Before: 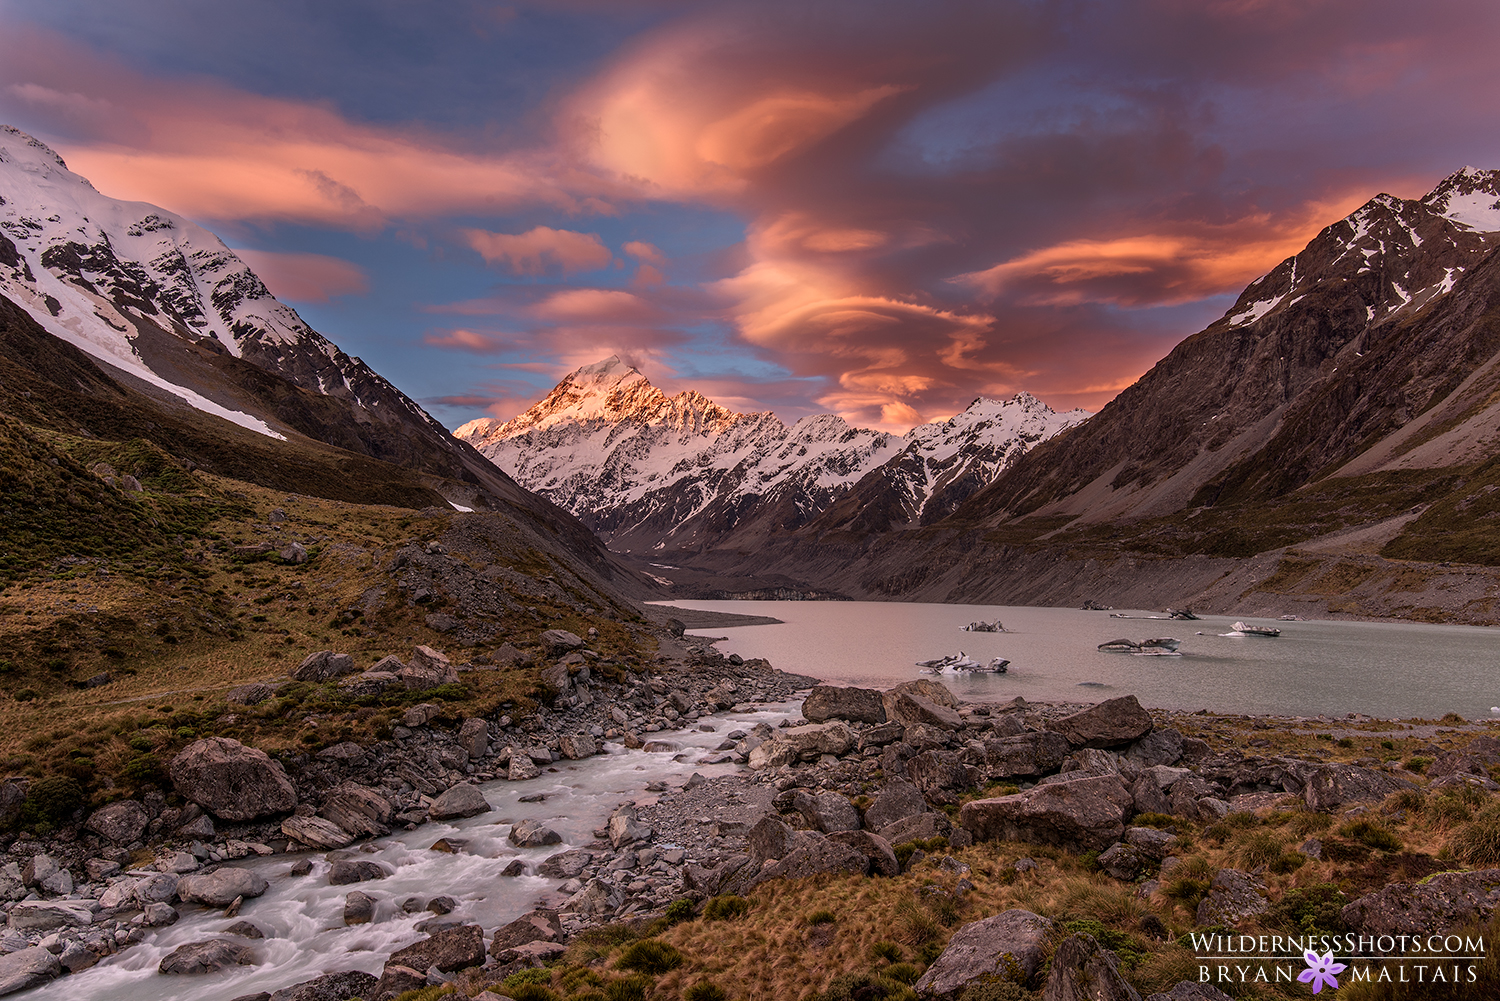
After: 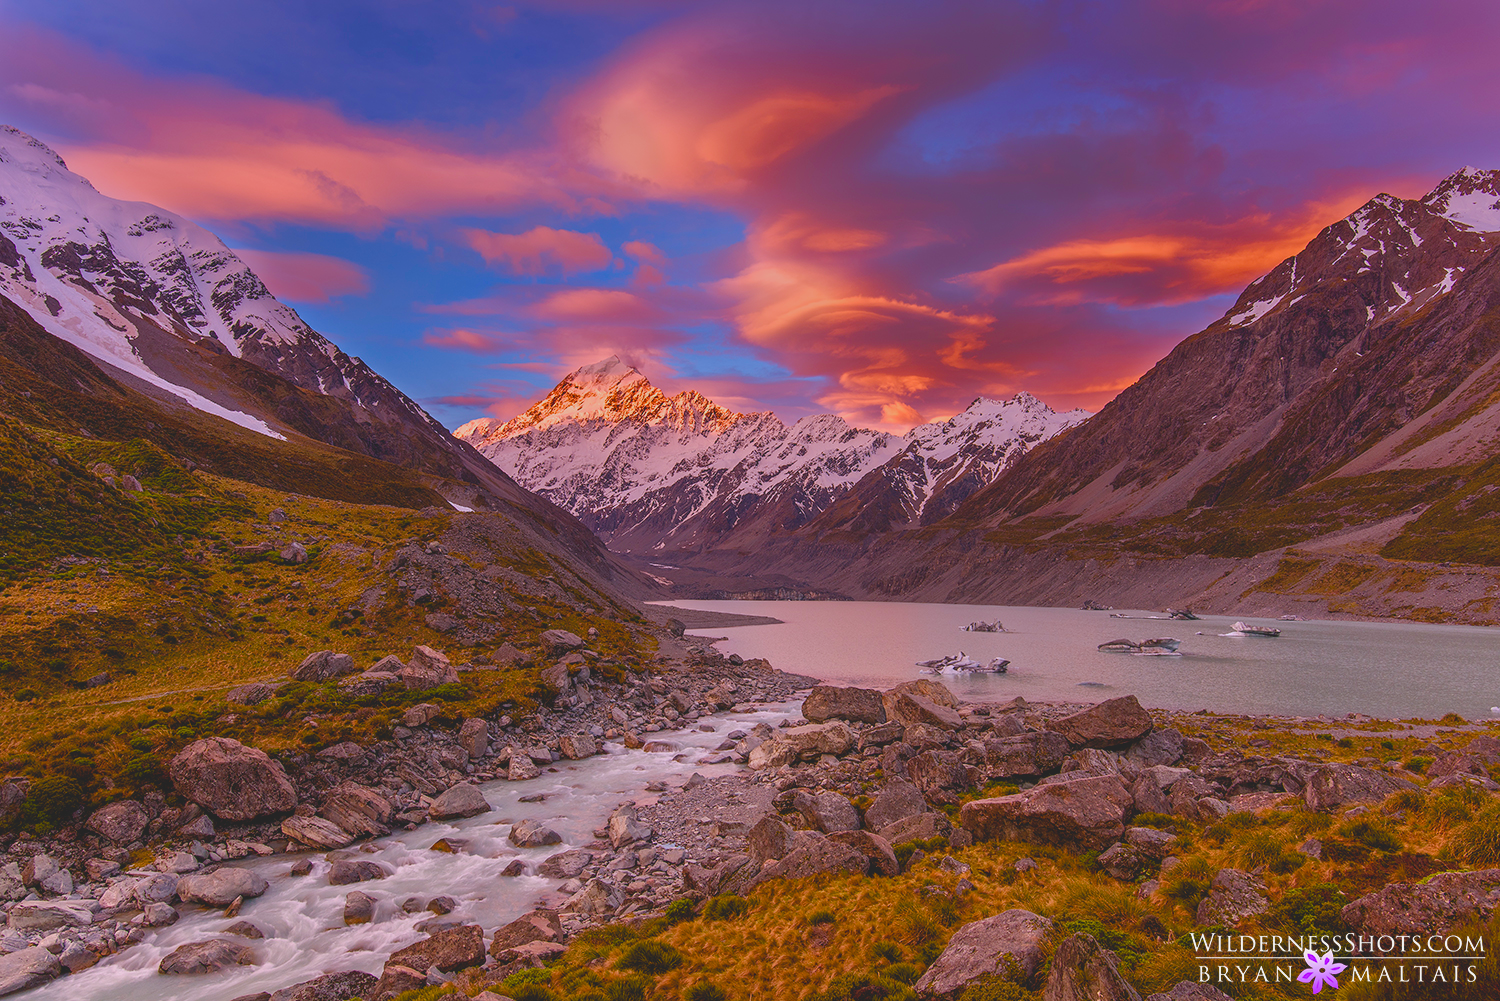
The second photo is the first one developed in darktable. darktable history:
contrast brightness saturation: contrast -0.28
exposure: black level correction 0, exposure 0.5 EV, compensate exposure bias true, compensate highlight preservation false
color balance rgb: perceptual saturation grading › global saturation 20%, perceptual saturation grading › highlights -25%, perceptual saturation grading › shadows 50.52%, global vibrance 40.24%
graduated density: hue 238.83°, saturation 50%
